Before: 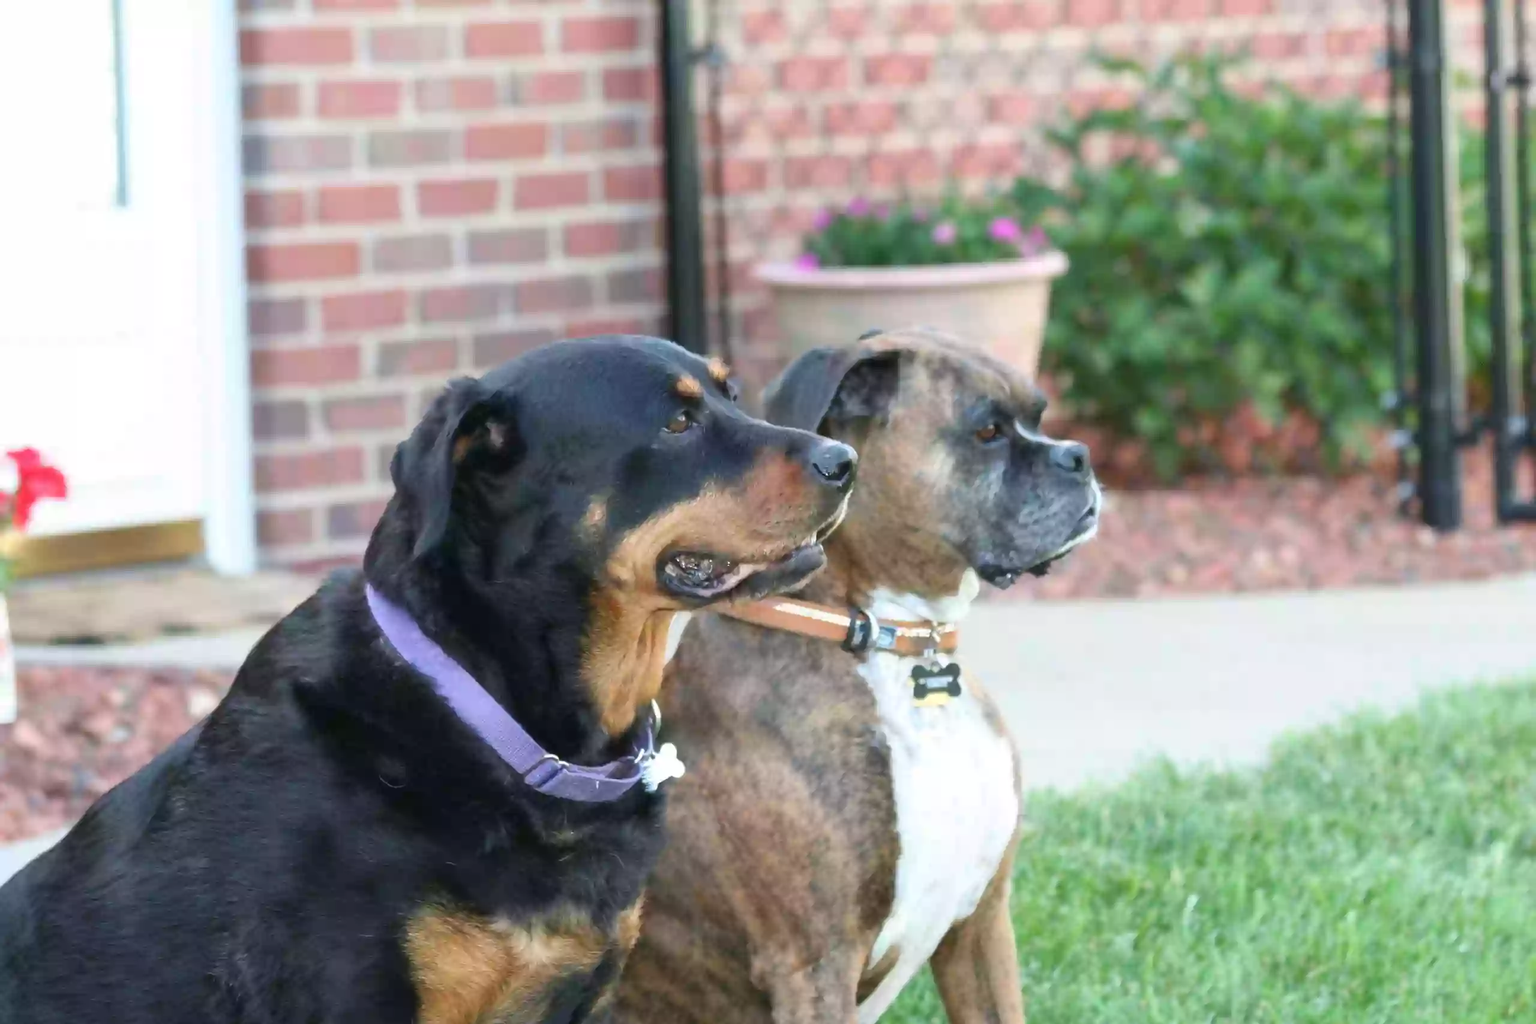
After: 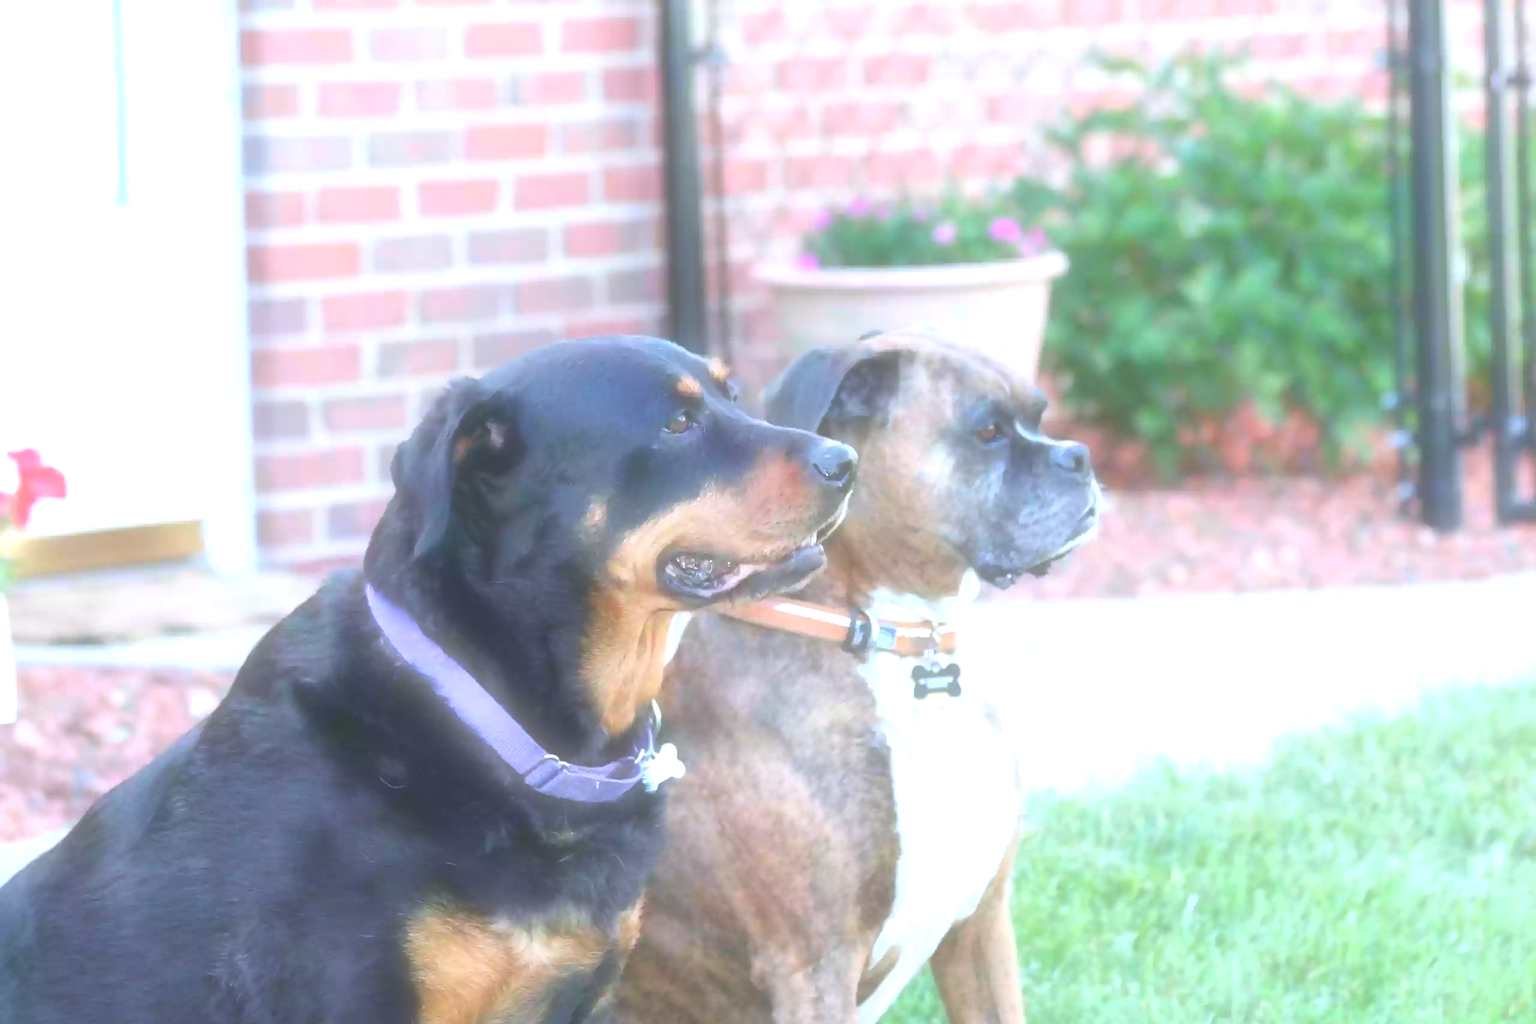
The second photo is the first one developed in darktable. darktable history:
exposure: black level correction 0, exposure 1.2 EV, compensate exposure bias true, compensate highlight preservation false
soften: size 60.24%, saturation 65.46%, brightness 0.506 EV, mix 25.7%
levels: levels [0, 0.48, 0.961]
color calibration: illuminant as shot in camera, x 0.366, y 0.378, temperature 4425.7 K, saturation algorithm version 1 (2020)
contrast brightness saturation: contrast -0.28
